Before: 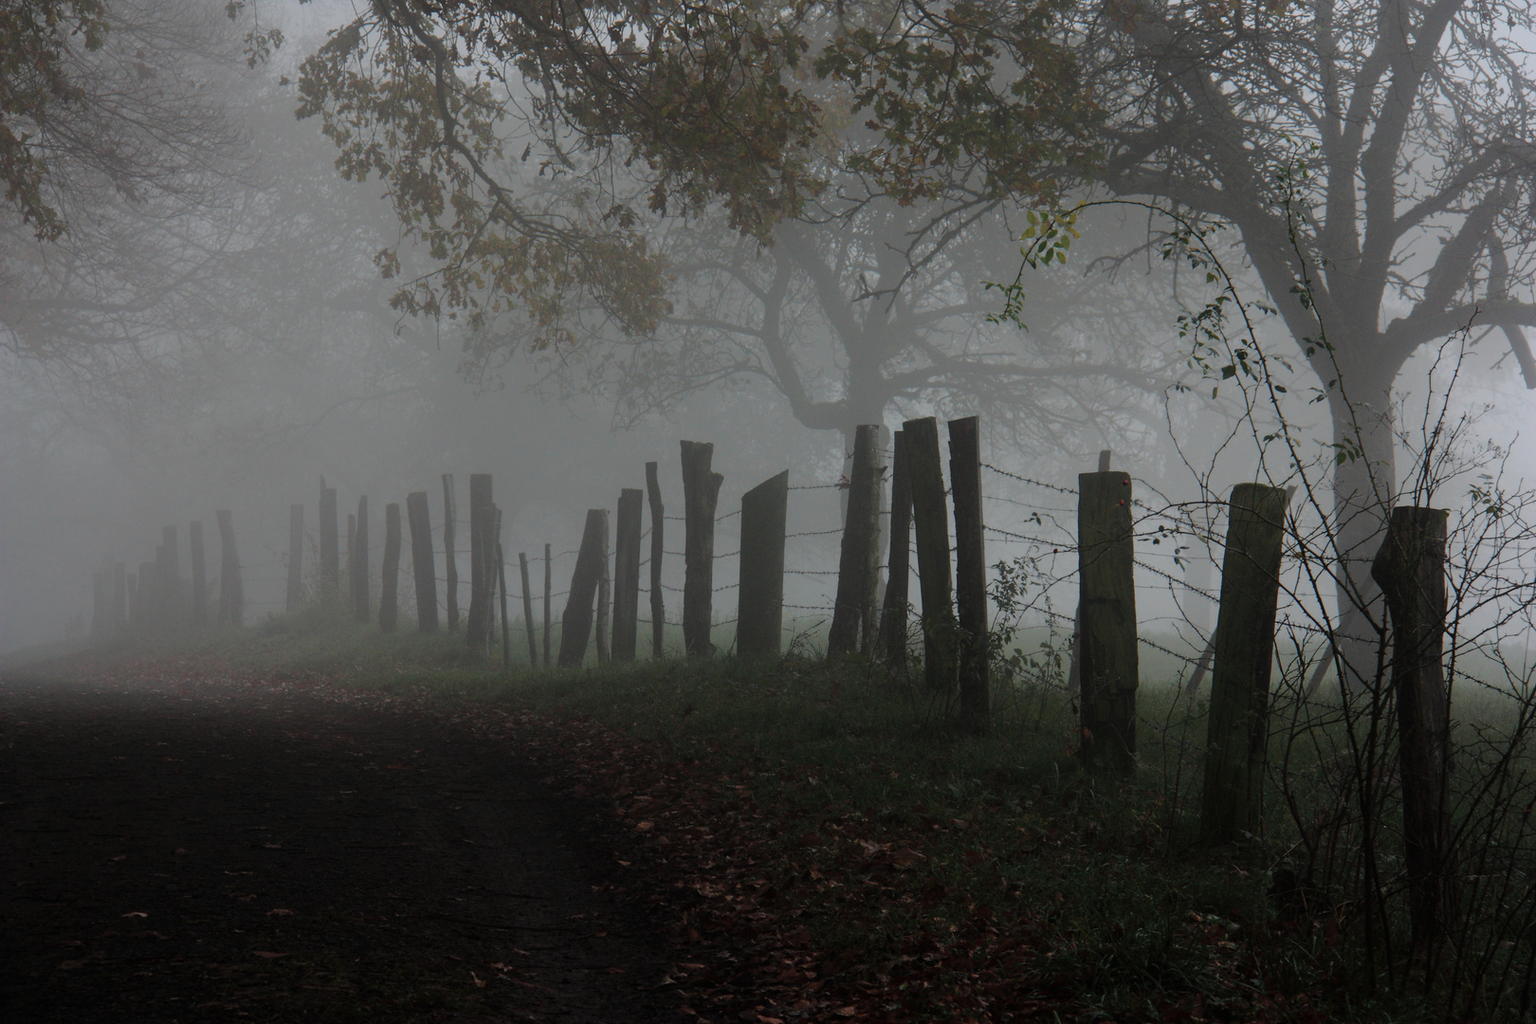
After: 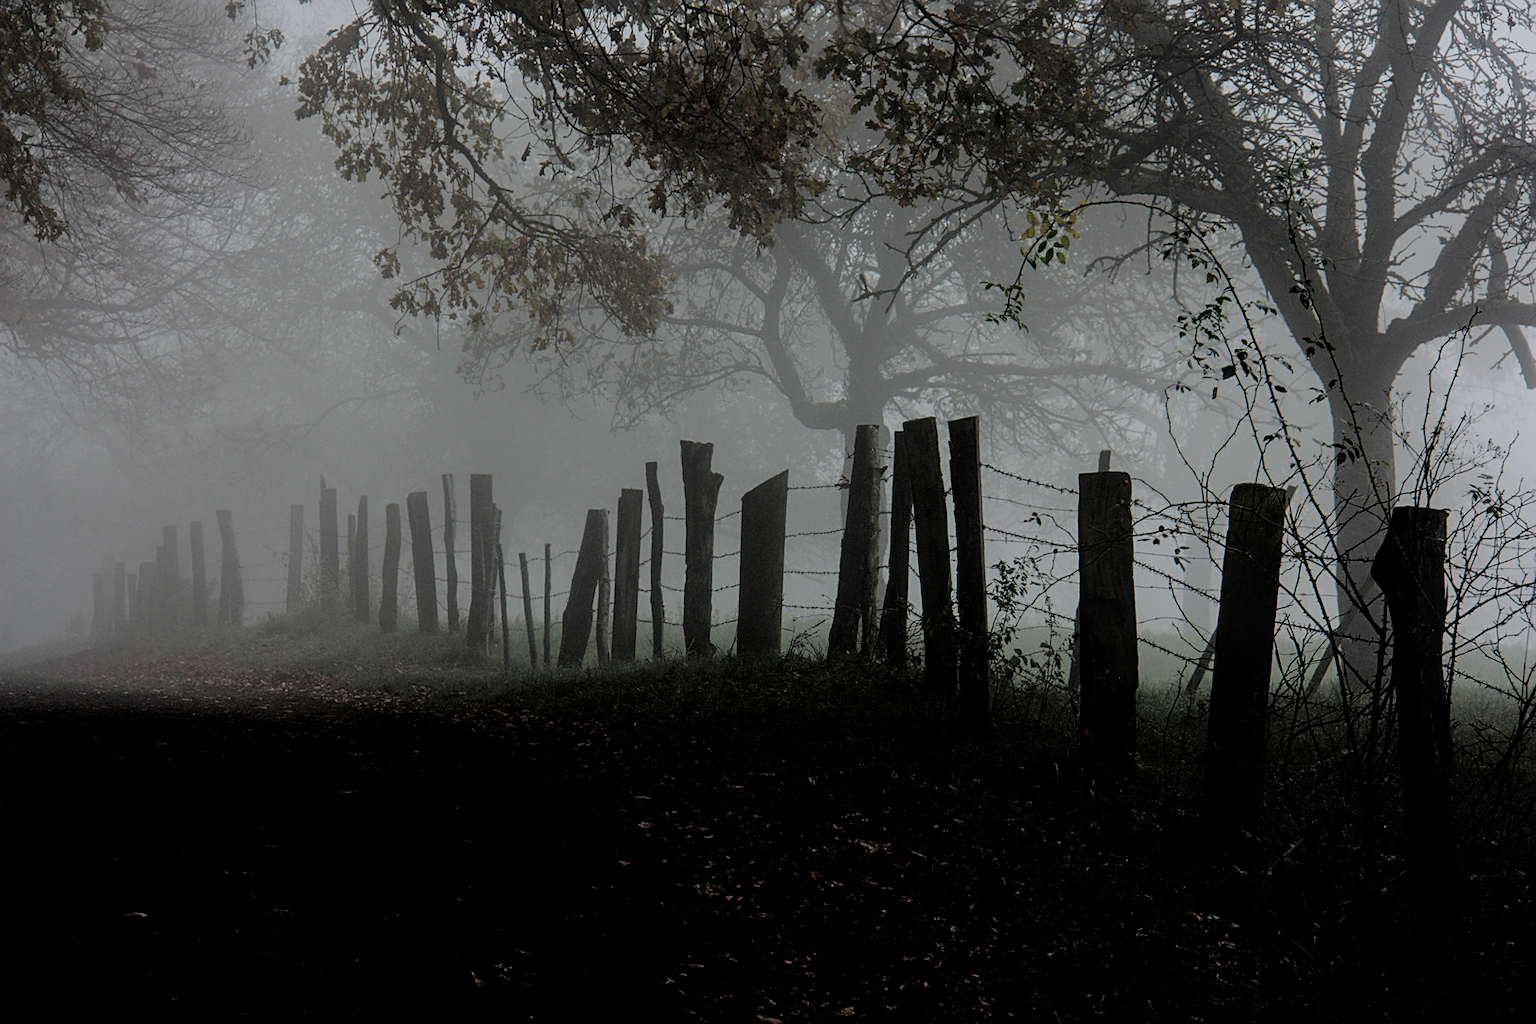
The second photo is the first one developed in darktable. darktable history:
sharpen: on, module defaults
filmic rgb: black relative exposure -5.14 EV, white relative exposure 3.98 EV, threshold 2.99 EV, hardness 2.88, contrast 1.3, highlights saturation mix -30.53%, enable highlight reconstruction true
local contrast: on, module defaults
shadows and highlights: shadows 25.57, highlights -24.09
